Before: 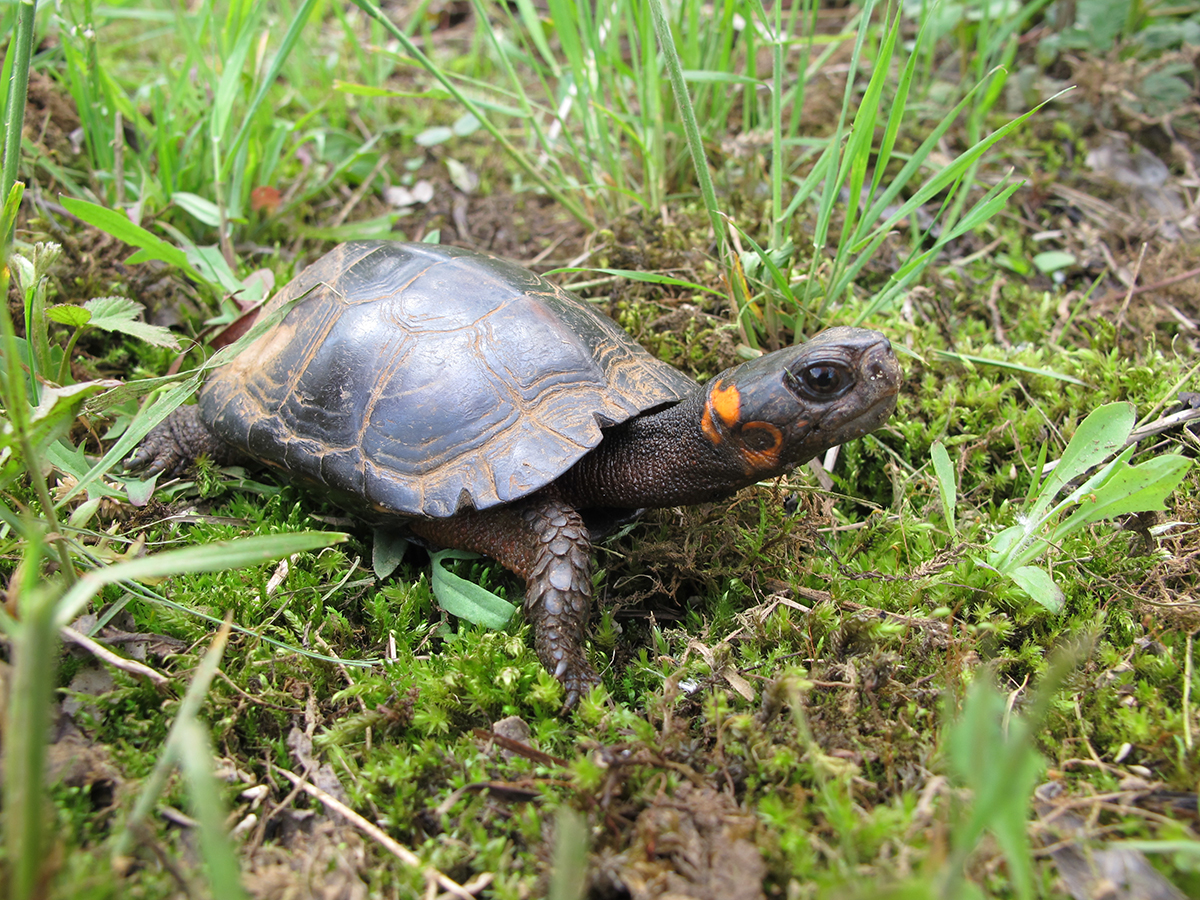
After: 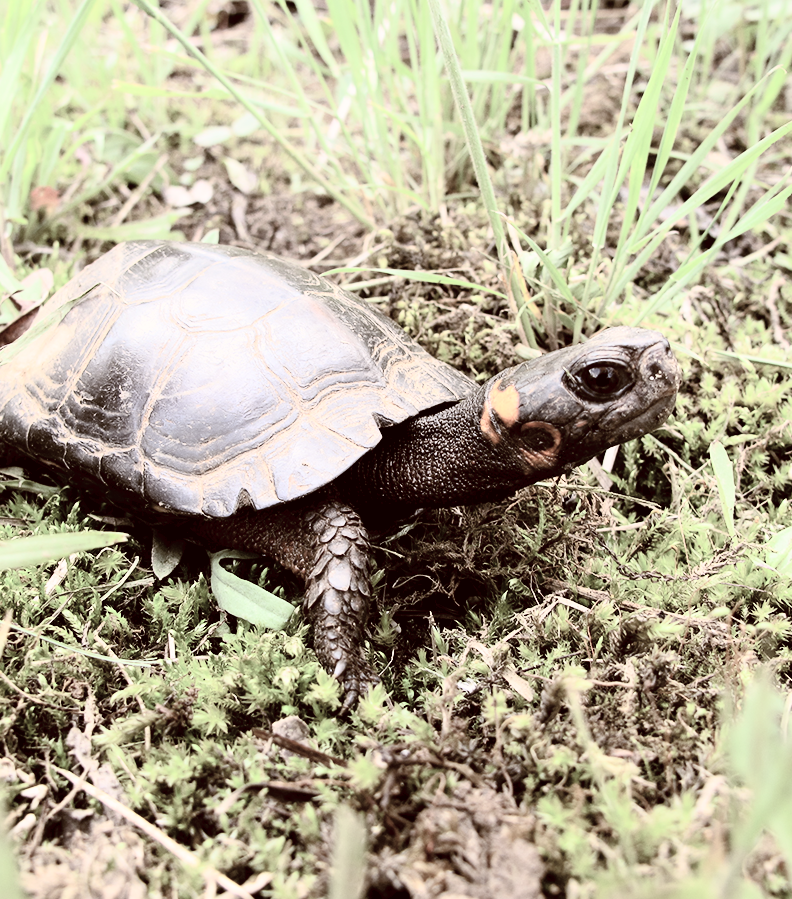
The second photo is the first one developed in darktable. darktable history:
crop and rotate: left 18.442%, right 15.508%
exposure: black level correction 0.009, exposure -0.159 EV, compensate highlight preservation false
rgb curve: curves: ch0 [(0, 0) (0.21, 0.15) (0.24, 0.21) (0.5, 0.75) (0.75, 0.96) (0.89, 0.99) (1, 1)]; ch1 [(0, 0.02) (0.21, 0.13) (0.25, 0.2) (0.5, 0.67) (0.75, 0.9) (0.89, 0.97) (1, 1)]; ch2 [(0, 0.02) (0.21, 0.13) (0.25, 0.2) (0.5, 0.67) (0.75, 0.9) (0.89, 0.97) (1, 1)], compensate middle gray true
color balance rgb: shadows lift › luminance 1%, shadows lift › chroma 0.2%, shadows lift › hue 20°, power › luminance 1%, power › chroma 0.4%, power › hue 34°, highlights gain › luminance 0.8%, highlights gain › chroma 0.4%, highlights gain › hue 44°, global offset › chroma 0.4%, global offset › hue 34°, white fulcrum 0.08 EV, linear chroma grading › shadows -7%, linear chroma grading › highlights -7%, linear chroma grading › global chroma -10%, linear chroma grading › mid-tones -8%, perceptual saturation grading › global saturation -28%, perceptual saturation grading › highlights -20%, perceptual saturation grading › mid-tones -24%, perceptual saturation grading › shadows -24%, perceptual brilliance grading › global brilliance -1%, perceptual brilliance grading › highlights -1%, perceptual brilliance grading › mid-tones -1%, perceptual brilliance grading › shadows -1%, global vibrance -17%, contrast -6%
